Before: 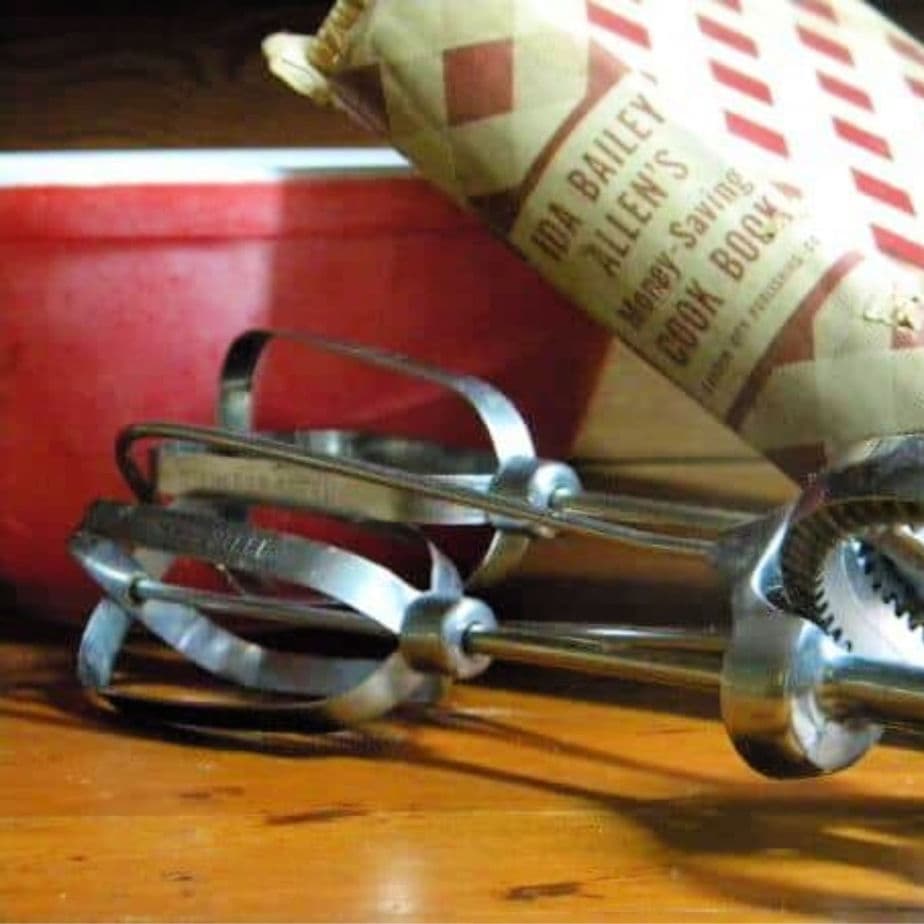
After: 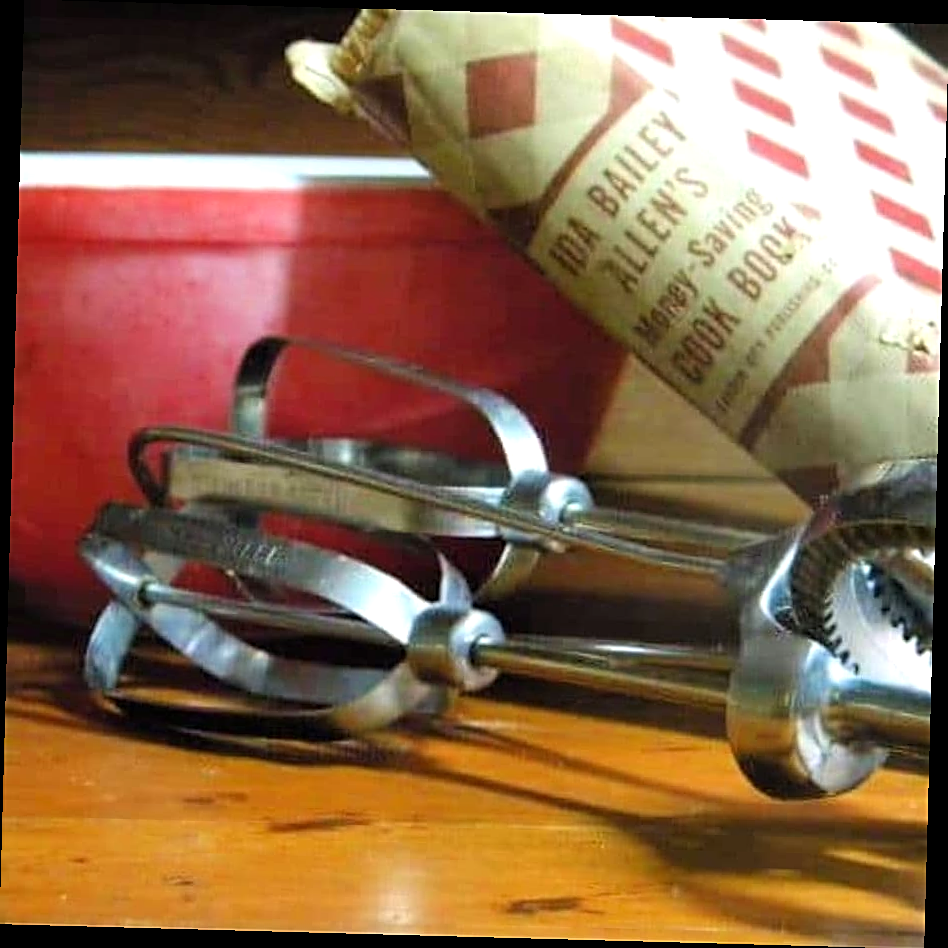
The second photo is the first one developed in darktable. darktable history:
sharpen: on, module defaults
crop and rotate: angle -1.55°
exposure: exposure 0.226 EV, compensate highlight preservation false
